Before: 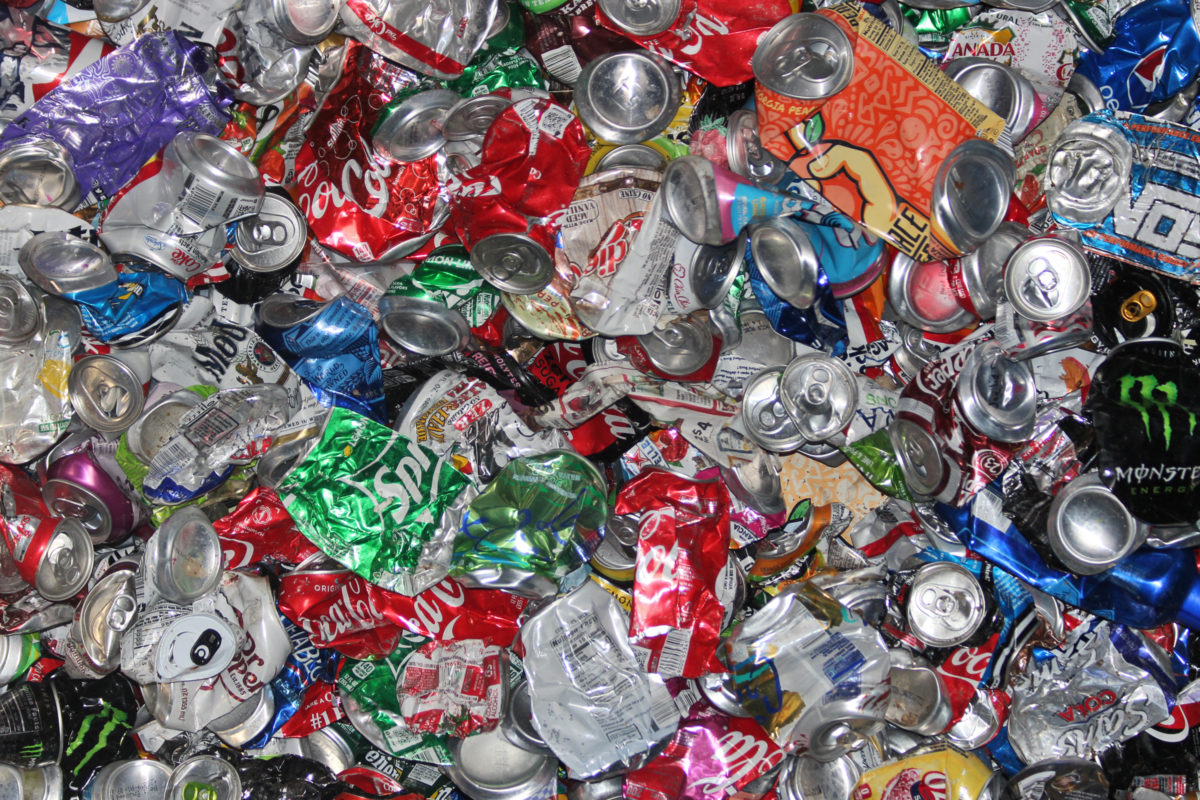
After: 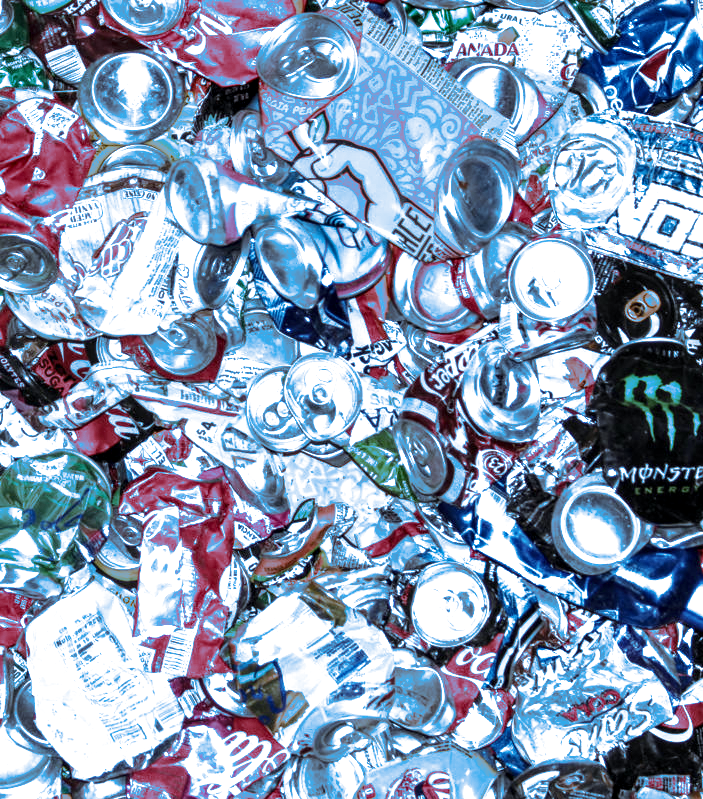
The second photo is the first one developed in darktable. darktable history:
crop: left 41.402%
local contrast: highlights 59%, detail 145%
split-toning: shadows › hue 220°, shadows › saturation 0.64, highlights › hue 220°, highlights › saturation 0.64, balance 0, compress 5.22%
base curve: curves: ch0 [(0, 0) (0.018, 0.026) (0.143, 0.37) (0.33, 0.731) (0.458, 0.853) (0.735, 0.965) (0.905, 0.986) (1, 1)]
white balance: red 0.948, green 1.02, blue 1.176
